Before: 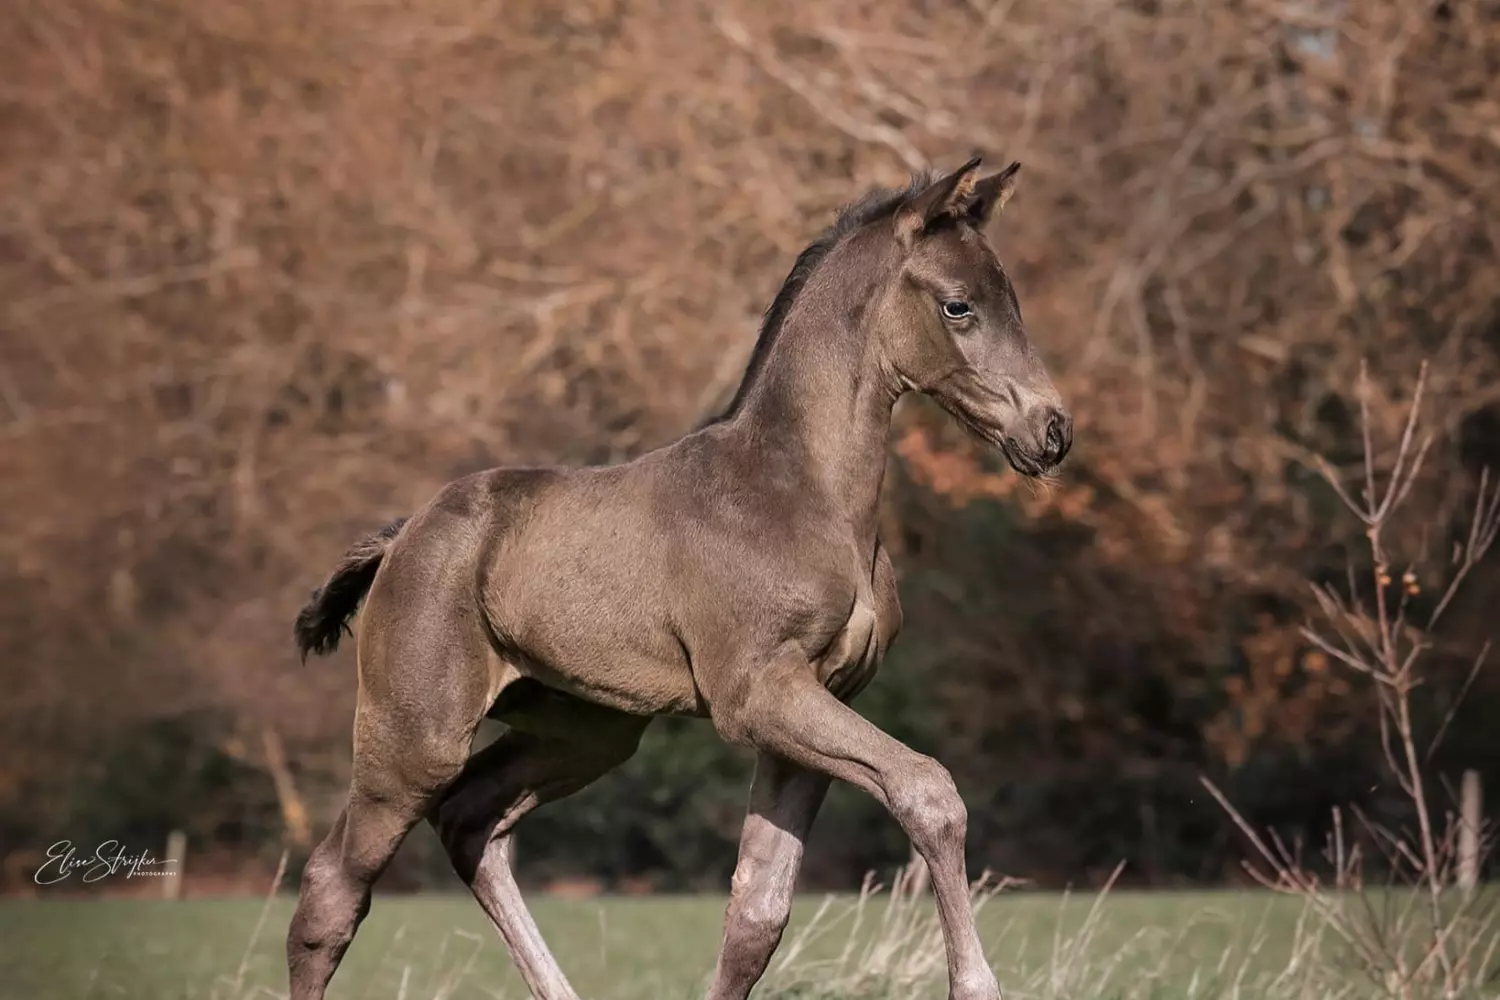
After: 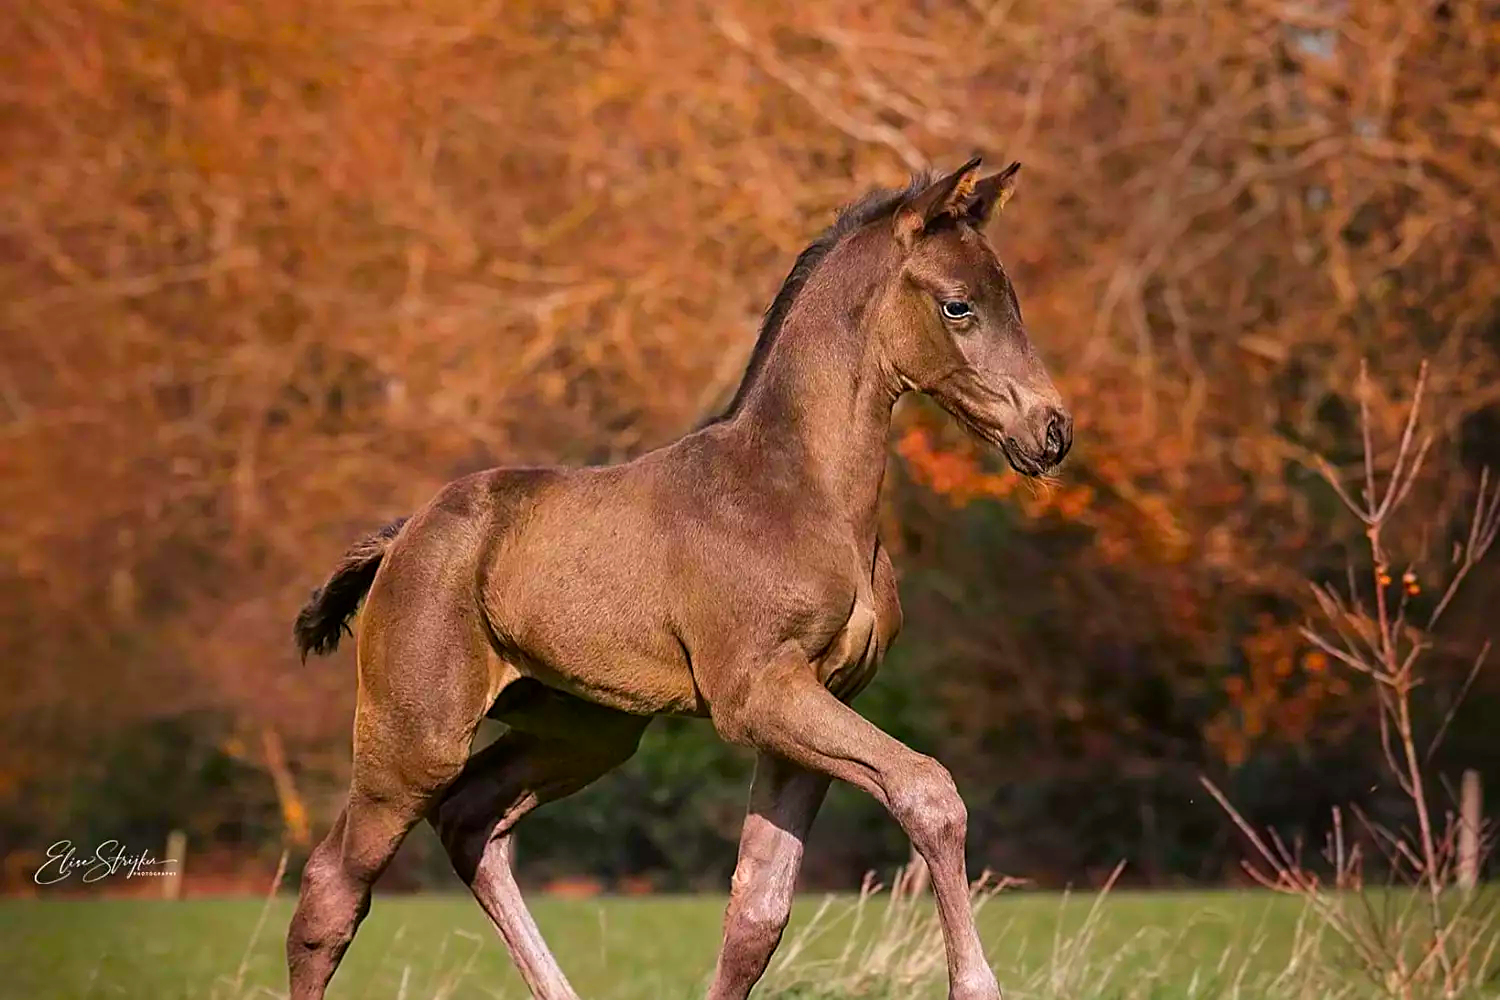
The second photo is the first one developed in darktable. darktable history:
sharpen: on, module defaults
color correction: highlights b* 0.067, saturation 1.8
color balance rgb: power › luminance 1.444%, perceptual saturation grading › global saturation 19.467%
